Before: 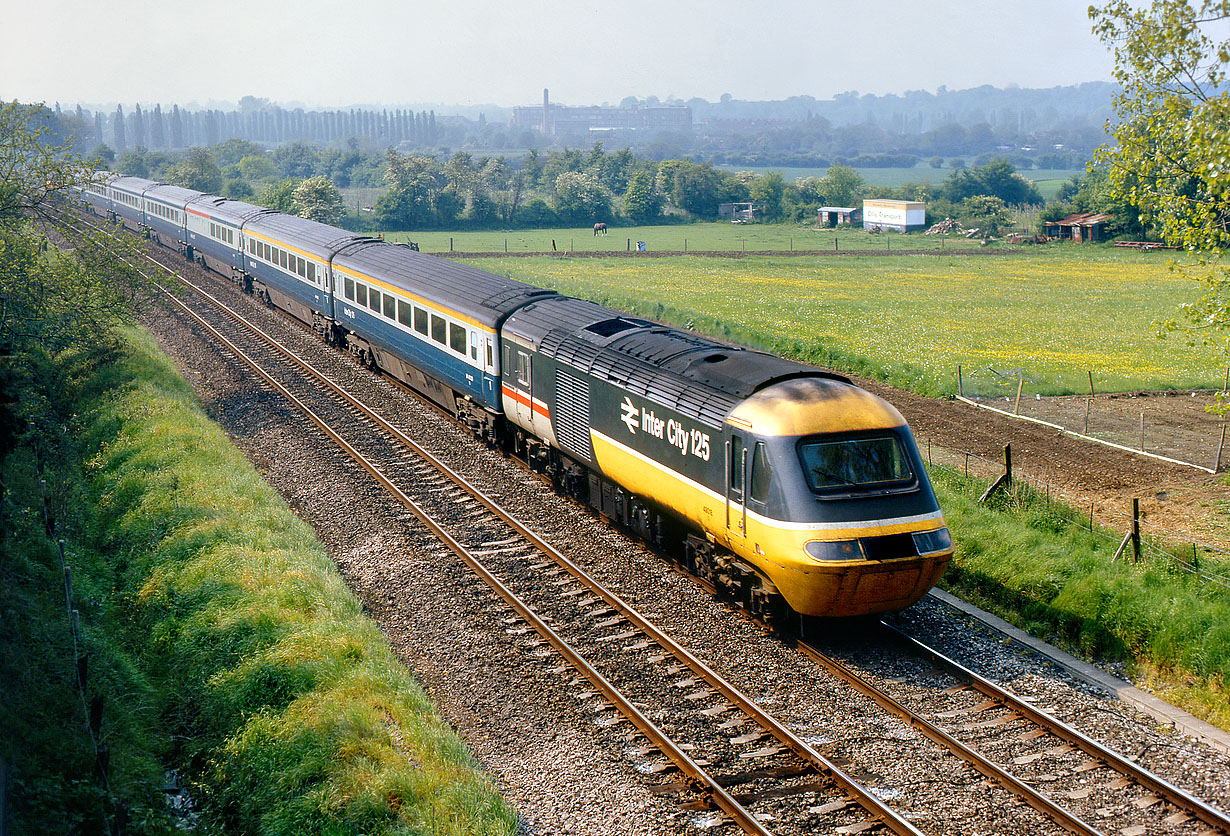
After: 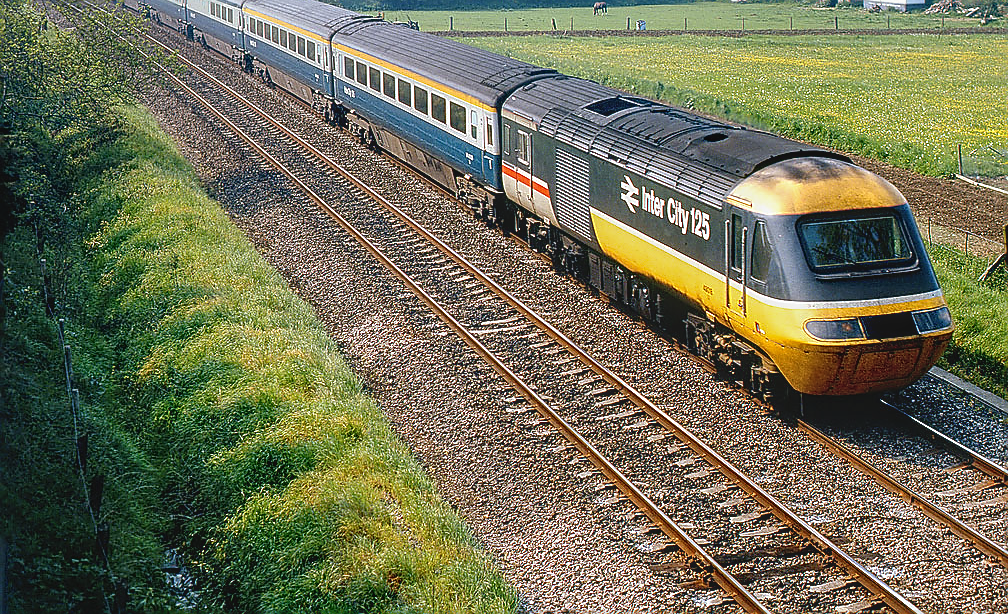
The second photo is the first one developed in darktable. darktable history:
shadows and highlights: shadows 13.7, white point adjustment 1.32, soften with gaussian
local contrast: on, module defaults
contrast brightness saturation: contrast -0.106
crop: top 26.55%, right 17.998%
sharpen: radius 1.396, amount 1.263, threshold 0.698
